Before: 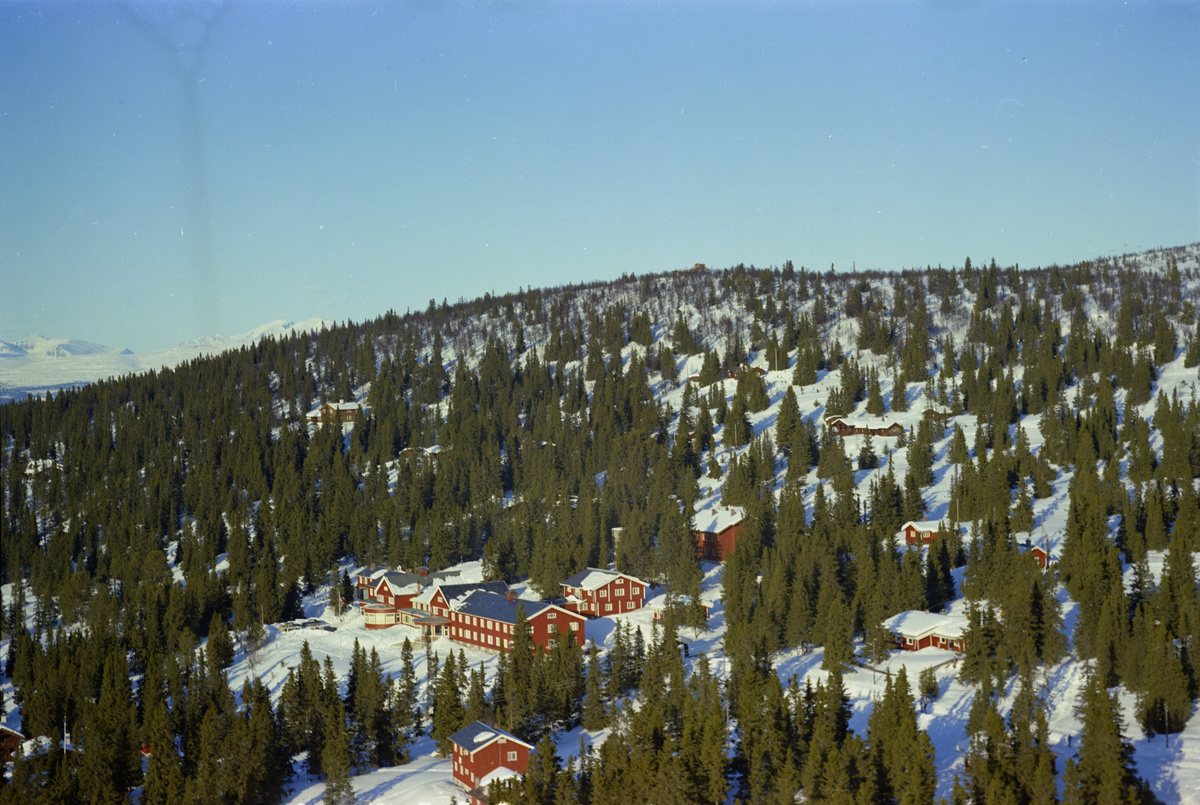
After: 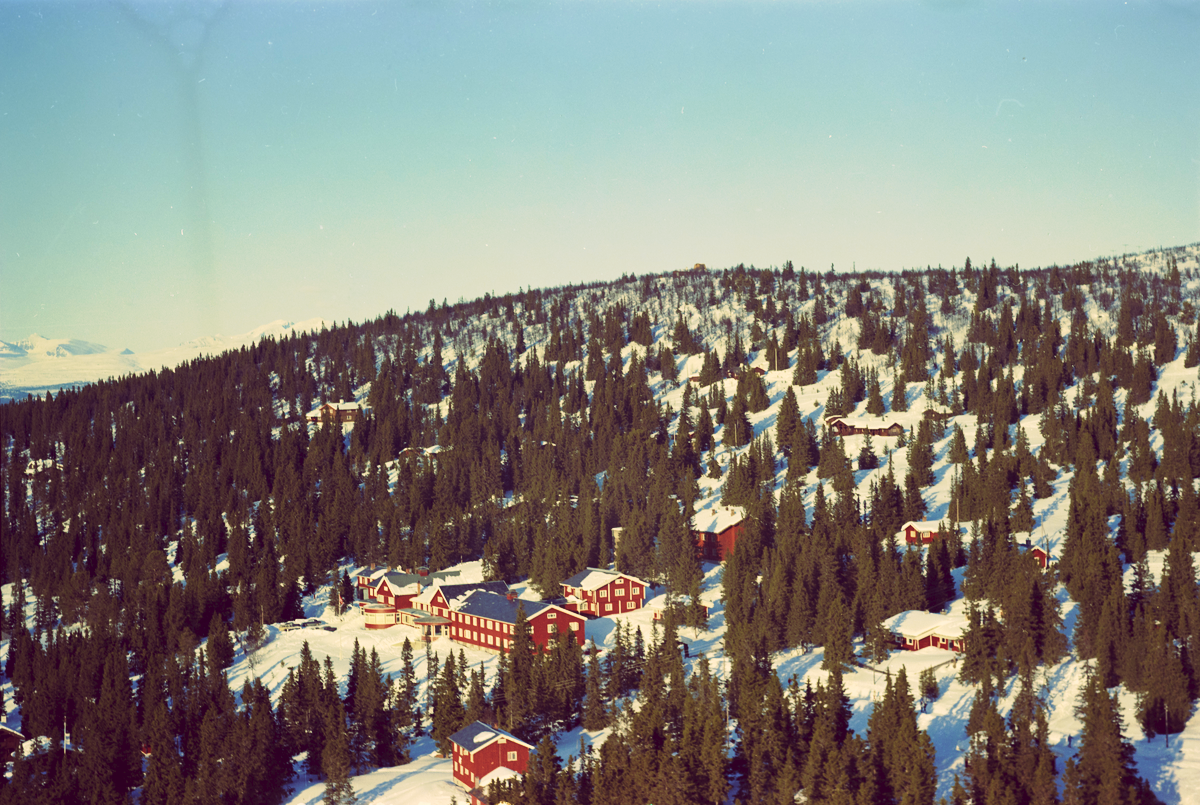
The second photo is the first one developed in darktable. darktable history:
tone curve: curves: ch0 [(0, 0) (0.003, 0.045) (0.011, 0.054) (0.025, 0.069) (0.044, 0.083) (0.069, 0.101) (0.1, 0.119) (0.136, 0.146) (0.177, 0.177) (0.224, 0.221) (0.277, 0.277) (0.335, 0.362) (0.399, 0.452) (0.468, 0.571) (0.543, 0.666) (0.623, 0.758) (0.709, 0.853) (0.801, 0.896) (0.898, 0.945) (1, 1)], preserve colors none
color look up table: target L [92.5, 91, 90.29, 79.96, 71.04, 66.71, 68.05, 58.79, 49.31, 43.96, 42.12, 32.78, 12.34, 200.57, 88.29, 71.6, 72.49, 62.34, 61.1, 53.73, 50.71, 49.28, 52.95, 43.83, 42.45, 26.52, 21.28, 85, 71.12, 69.9, 61.69, 53.64, 51.18, 49.41, 45.72, 36.92, 35.2, 35.63, 33.63, 14.3, 7.145, 94.07, 83.99, 73.72, 69.75, 66.92, 55.26, 51.72, 40.26], target a [-19.21, -4.609, -12.5, -74.17, -72.32, -33.5, 0.436, -51.33, -20.97, -28.82, -7.277, -5.848, 23.31, 0, 2.078, 17.36, 15.64, 31.26, 24.07, 45.56, 56.92, 10.12, 4.462, 49.08, 54.11, 40.8, 33.21, 28.05, 4.083, 28.88, 30.83, 62.83, 60.73, -3.537, 63.17, 20.01, 4.026, 47.99, 33.79, 43.35, 37.26, 3.097, -53.07, -53.78, -8.319, -46.66, -11.96, -22.62, -17.67], target b [82.67, 41.16, 56.55, 26.03, 59.78, 22.31, 58.29, 45.87, 36.35, 26.14, 8.416, 21.48, -3.103, 0, 44.89, 59.24, 44.95, 26.61, 24.56, 46.05, 14.21, 38.28, 9.912, 32.86, 15.04, 12.15, -3.906, 1.051, -18.41, 11.49, -11.37, -33.91, -7.11, -13.75, -13.75, -55.77, -34.56, -34.94, -18.75, -51.14, -34.98, 26.55, 11.63, -8.968, 5.215, 6.354, -40.28, -14.19, -1.885], num patches 49
